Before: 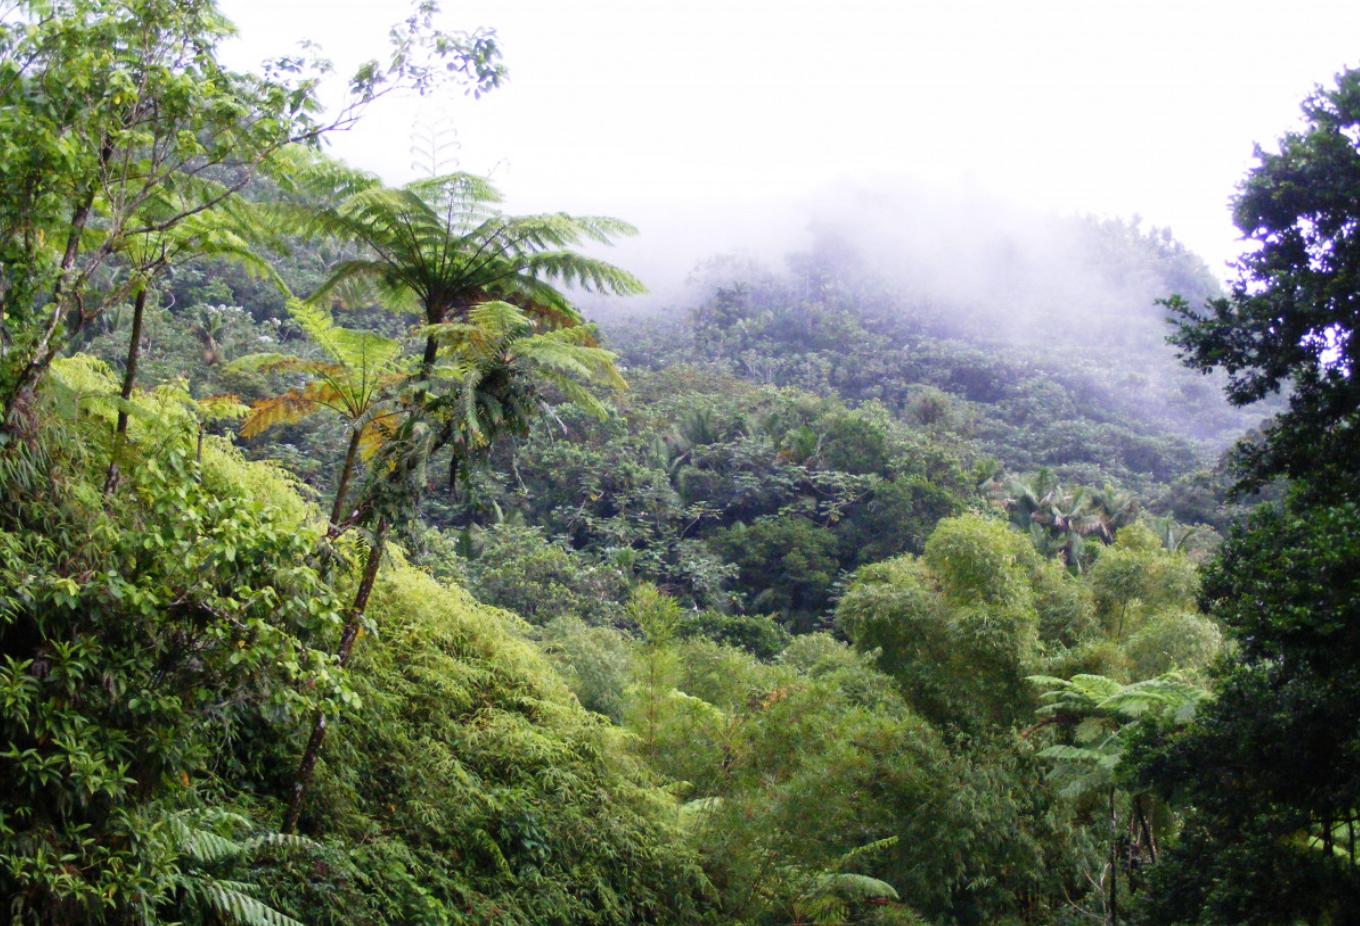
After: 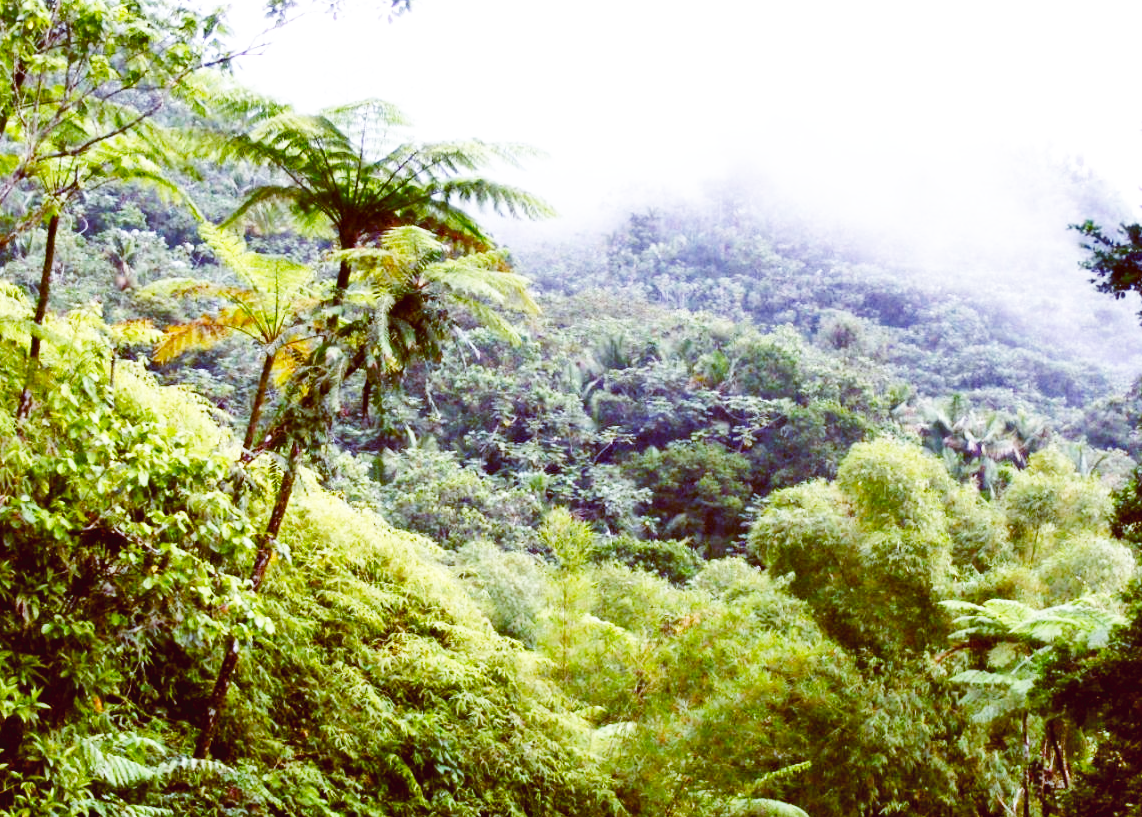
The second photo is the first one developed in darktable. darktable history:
base curve: curves: ch0 [(0, 0.003) (0.001, 0.002) (0.006, 0.004) (0.02, 0.022) (0.048, 0.086) (0.094, 0.234) (0.162, 0.431) (0.258, 0.629) (0.385, 0.8) (0.548, 0.918) (0.751, 0.988) (1, 1)], preserve colors none
exposure: compensate highlight preservation false
crop: left 6.446%, top 8.188%, right 9.538%, bottom 3.548%
shadows and highlights: soften with gaussian
color balance: lift [1, 1.015, 1.004, 0.985], gamma [1, 0.958, 0.971, 1.042], gain [1, 0.956, 0.977, 1.044]
